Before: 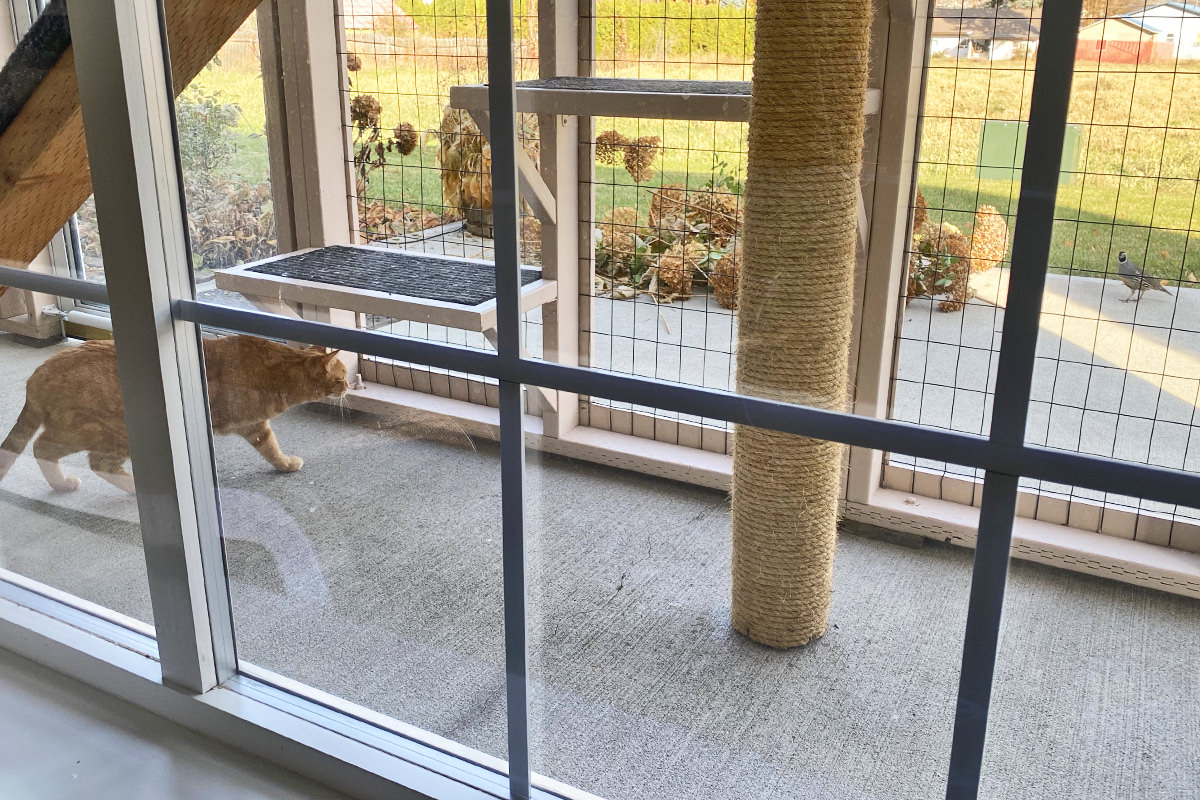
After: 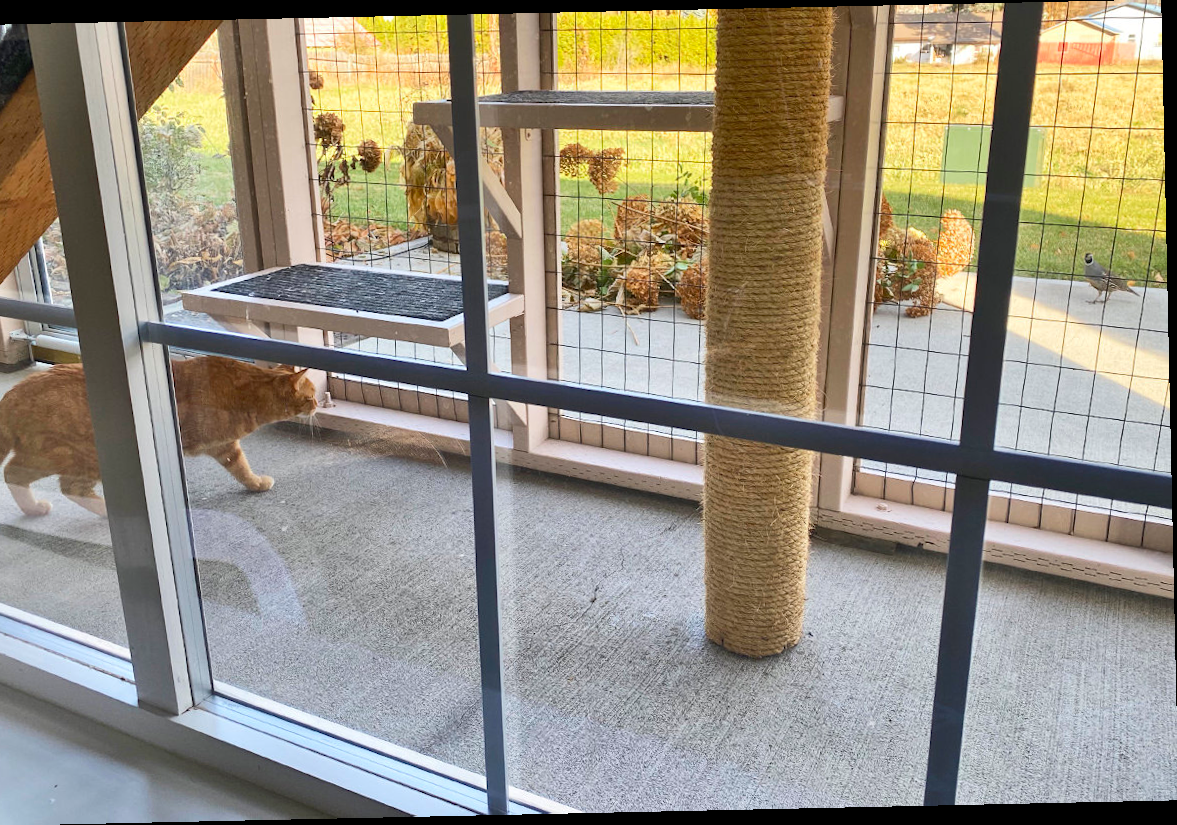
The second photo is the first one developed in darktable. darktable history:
contrast brightness saturation: saturation 0.1
rotate and perspective: rotation -1.24°, automatic cropping off
crop and rotate: left 3.238%
